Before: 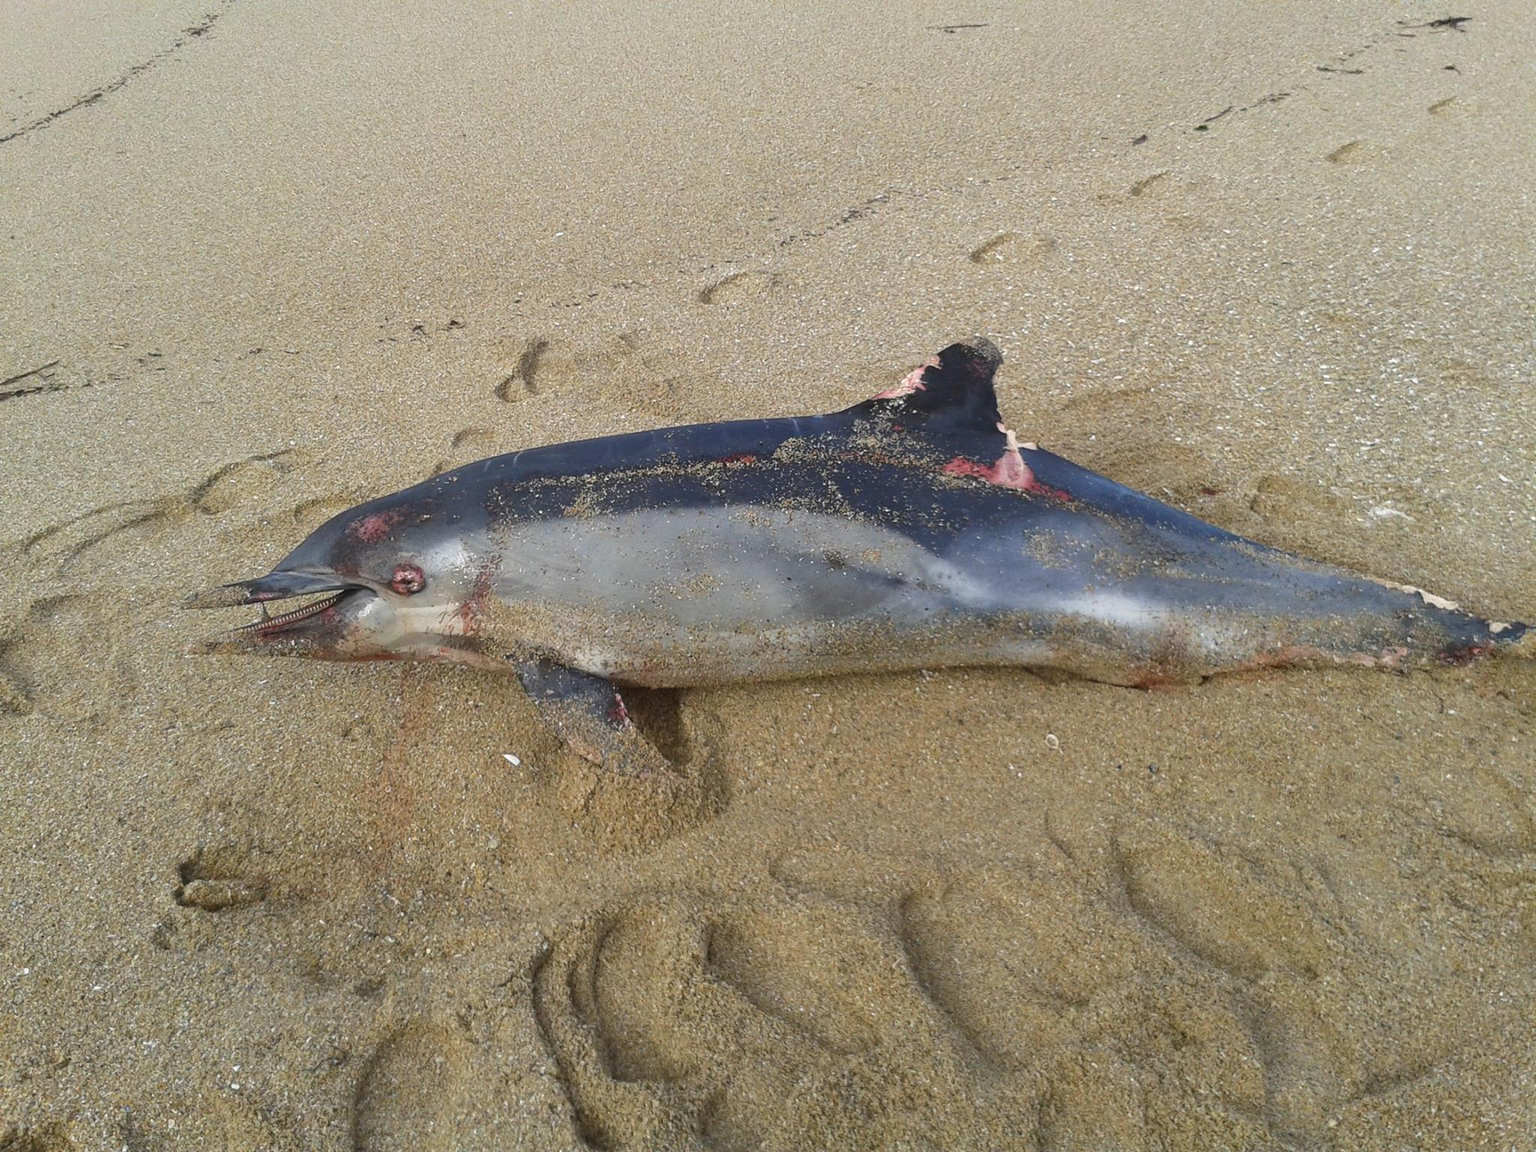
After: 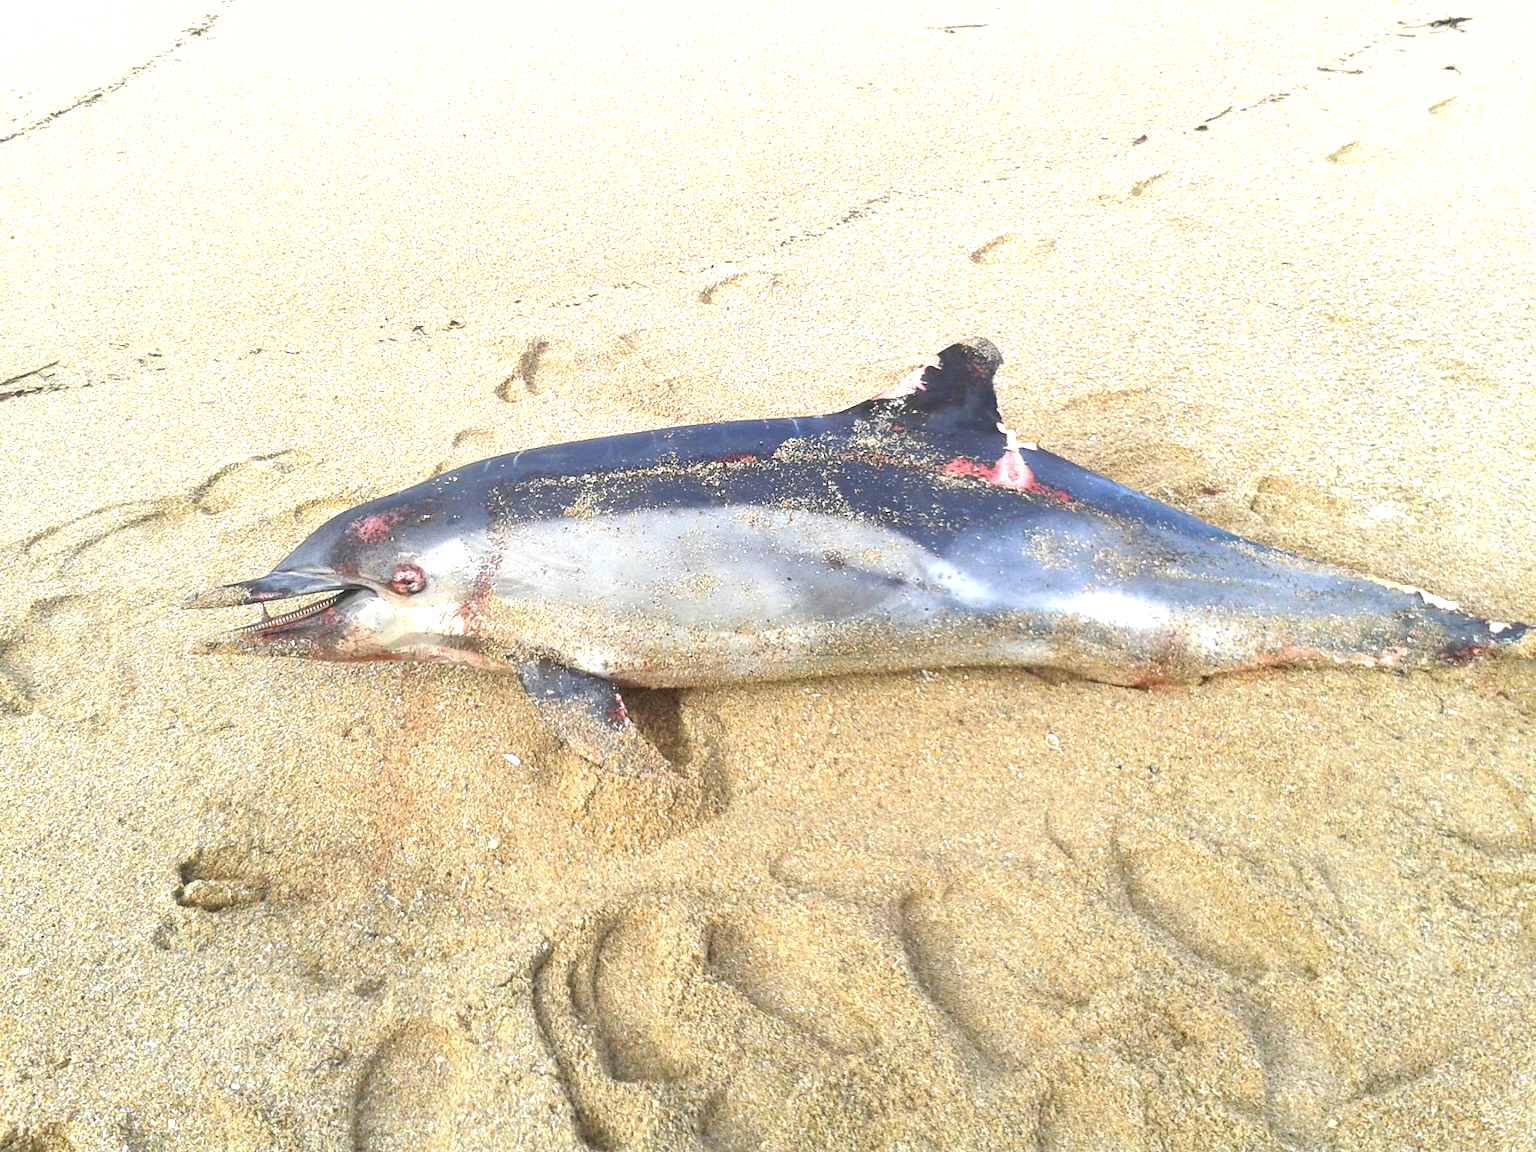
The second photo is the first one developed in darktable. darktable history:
exposure: black level correction 0, exposure 1.462 EV, compensate highlight preservation false
